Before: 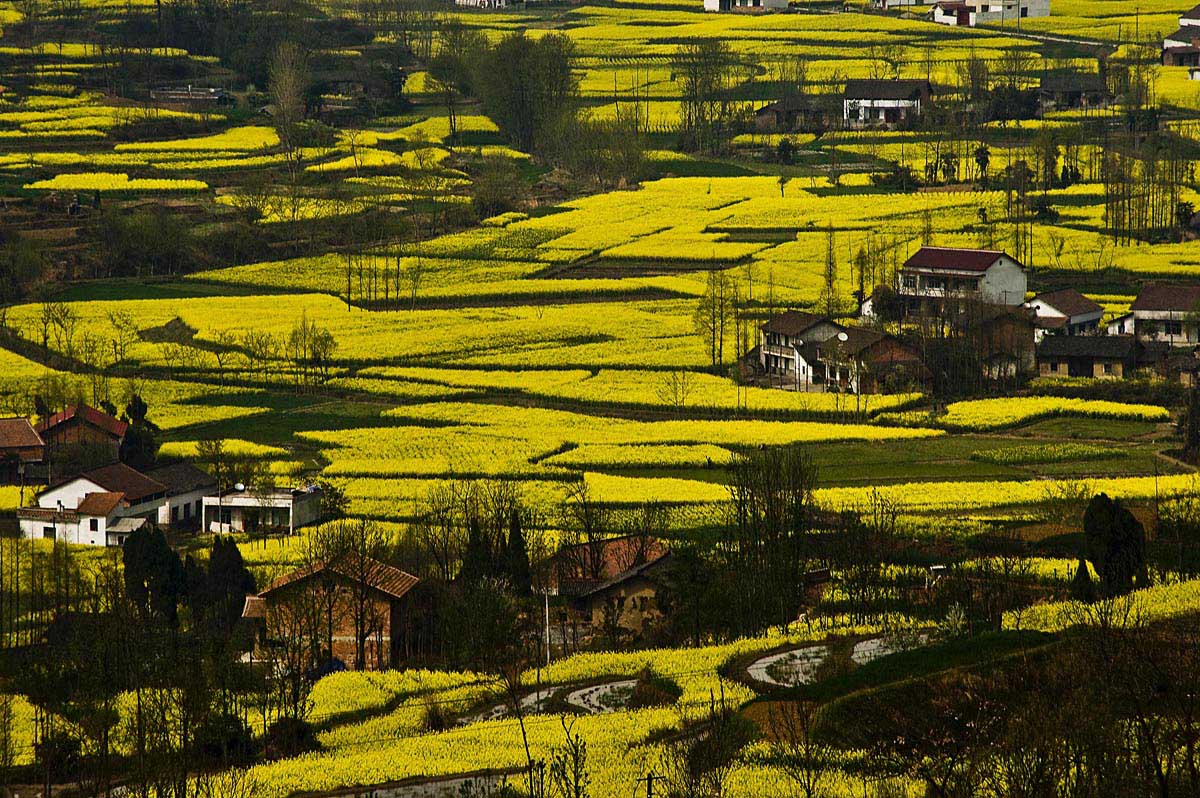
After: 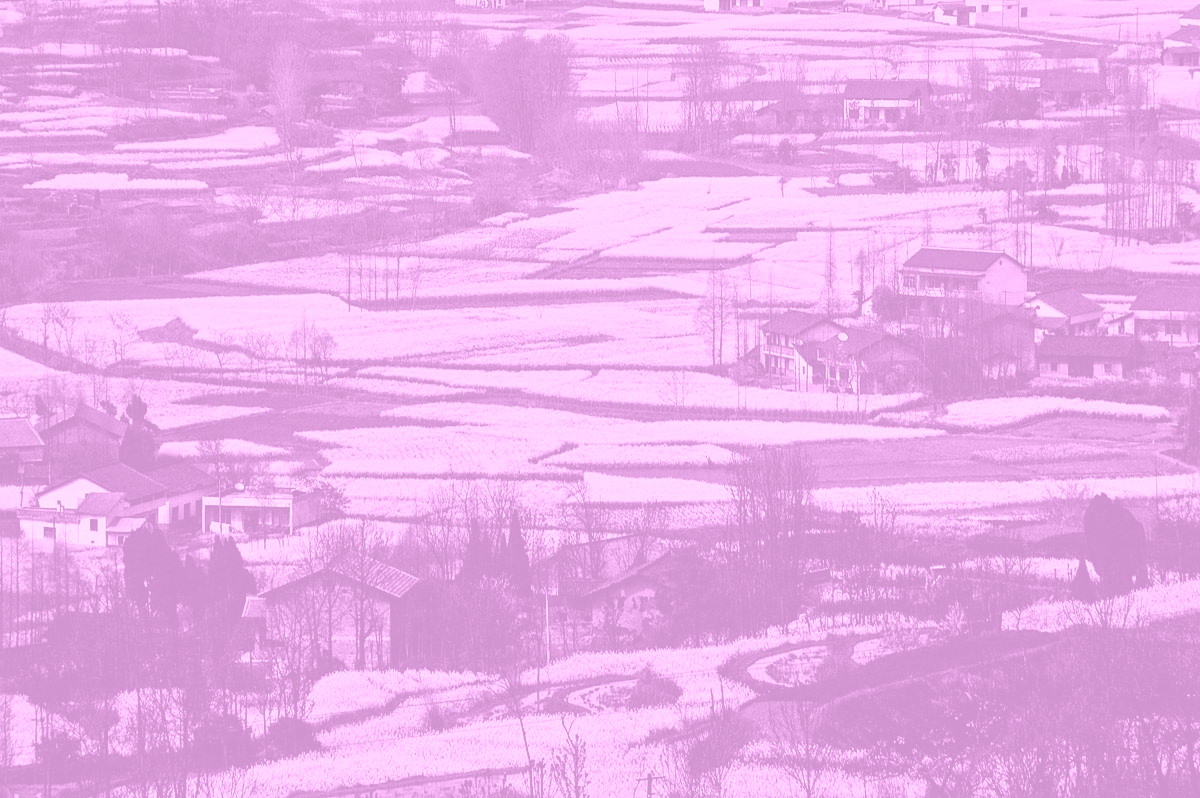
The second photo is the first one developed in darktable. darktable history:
colorize: hue 331.2°, saturation 75%, source mix 30.28%, lightness 70.52%, version 1
levels: mode automatic, black 0.023%, white 99.97%, levels [0.062, 0.494, 0.925]
